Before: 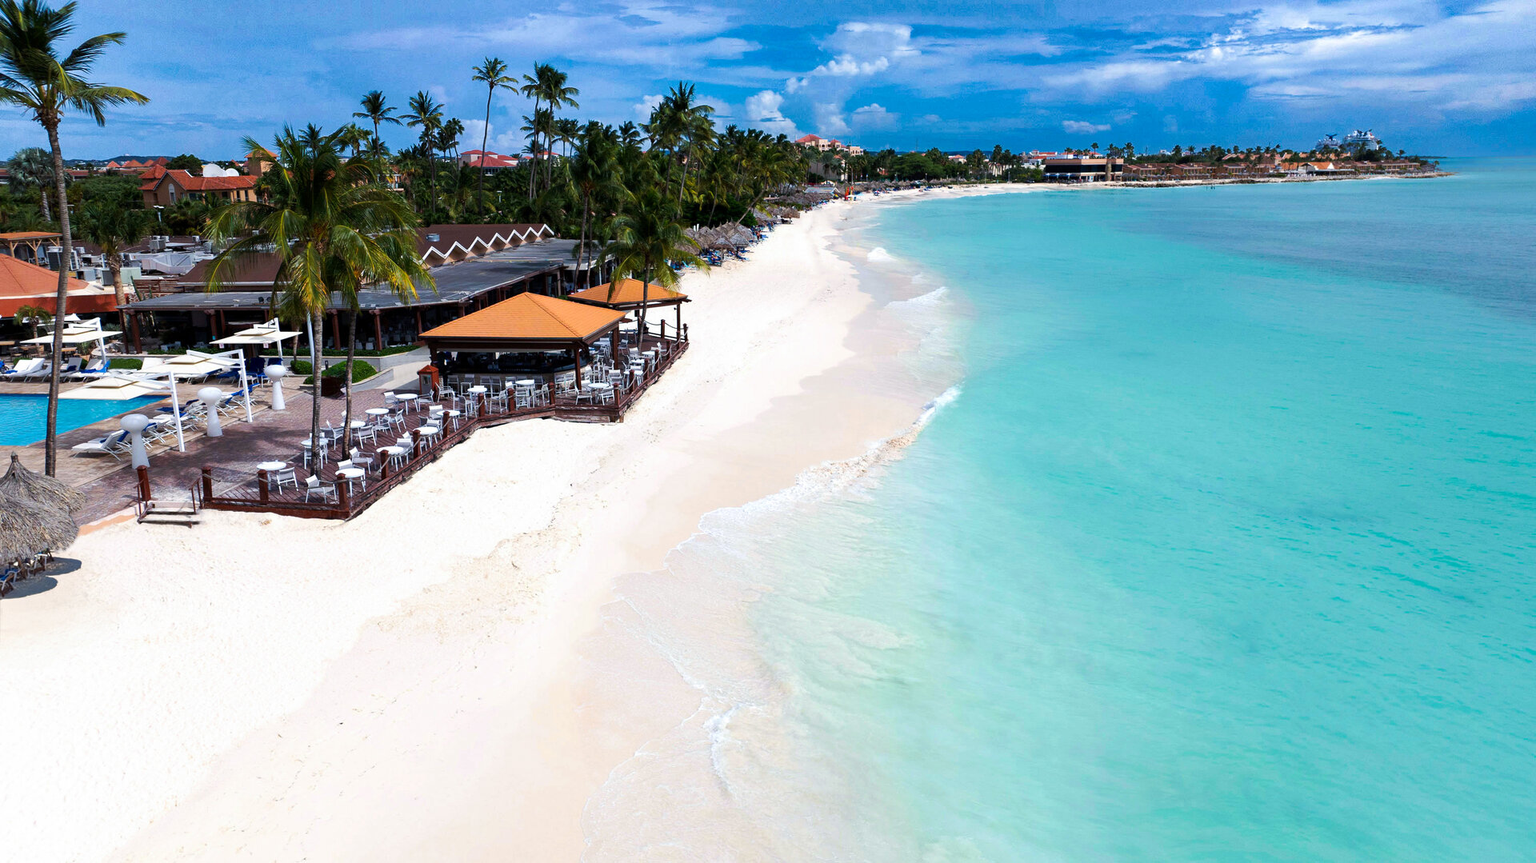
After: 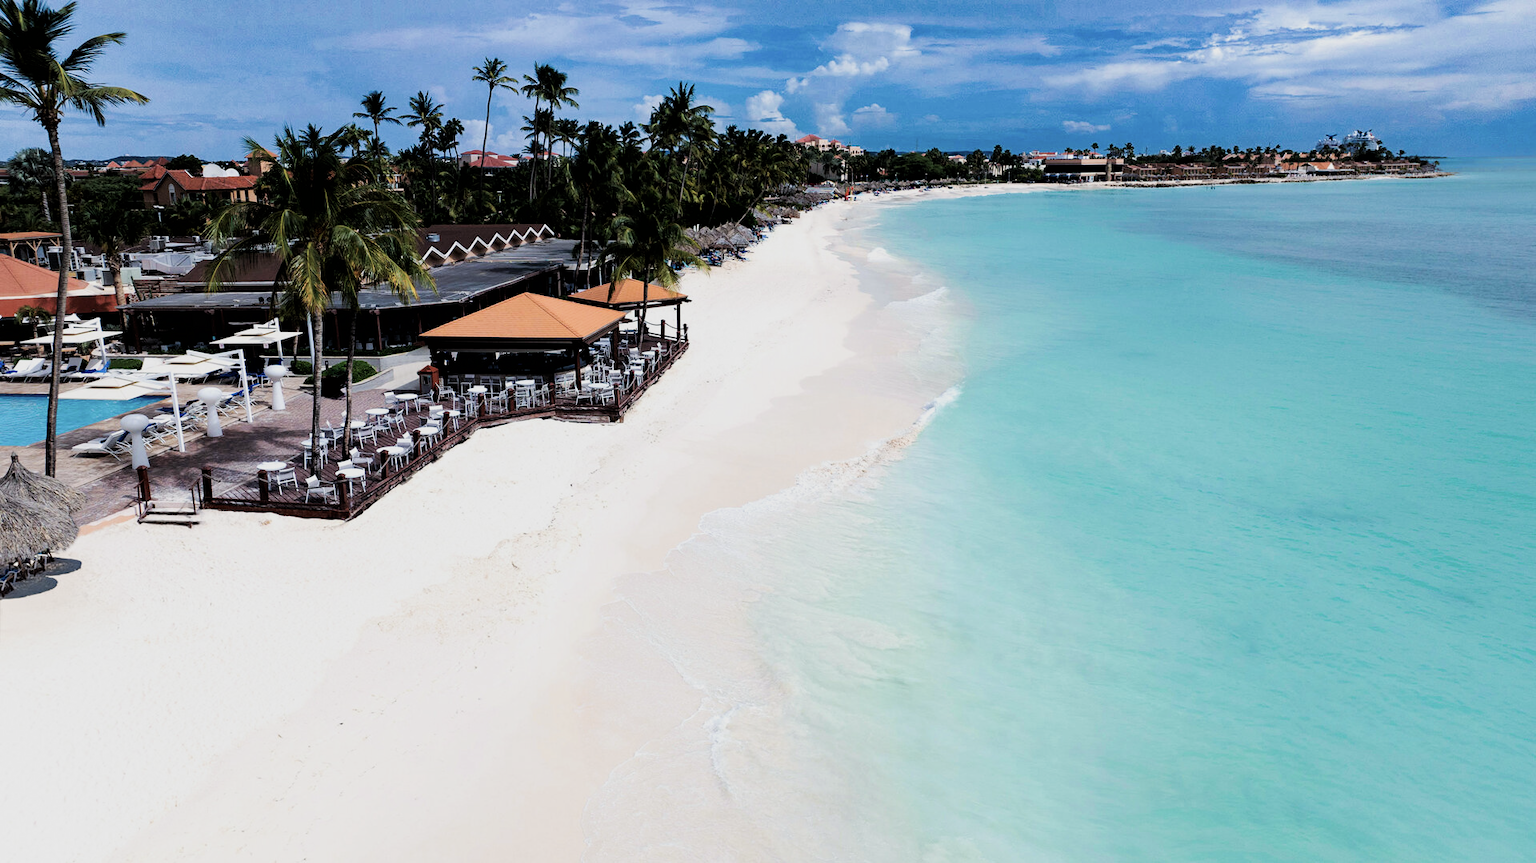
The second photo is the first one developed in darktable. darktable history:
color balance: input saturation 80.07%
filmic rgb: black relative exposure -5 EV, white relative exposure 3.5 EV, hardness 3.19, contrast 1.2, highlights saturation mix -30%
